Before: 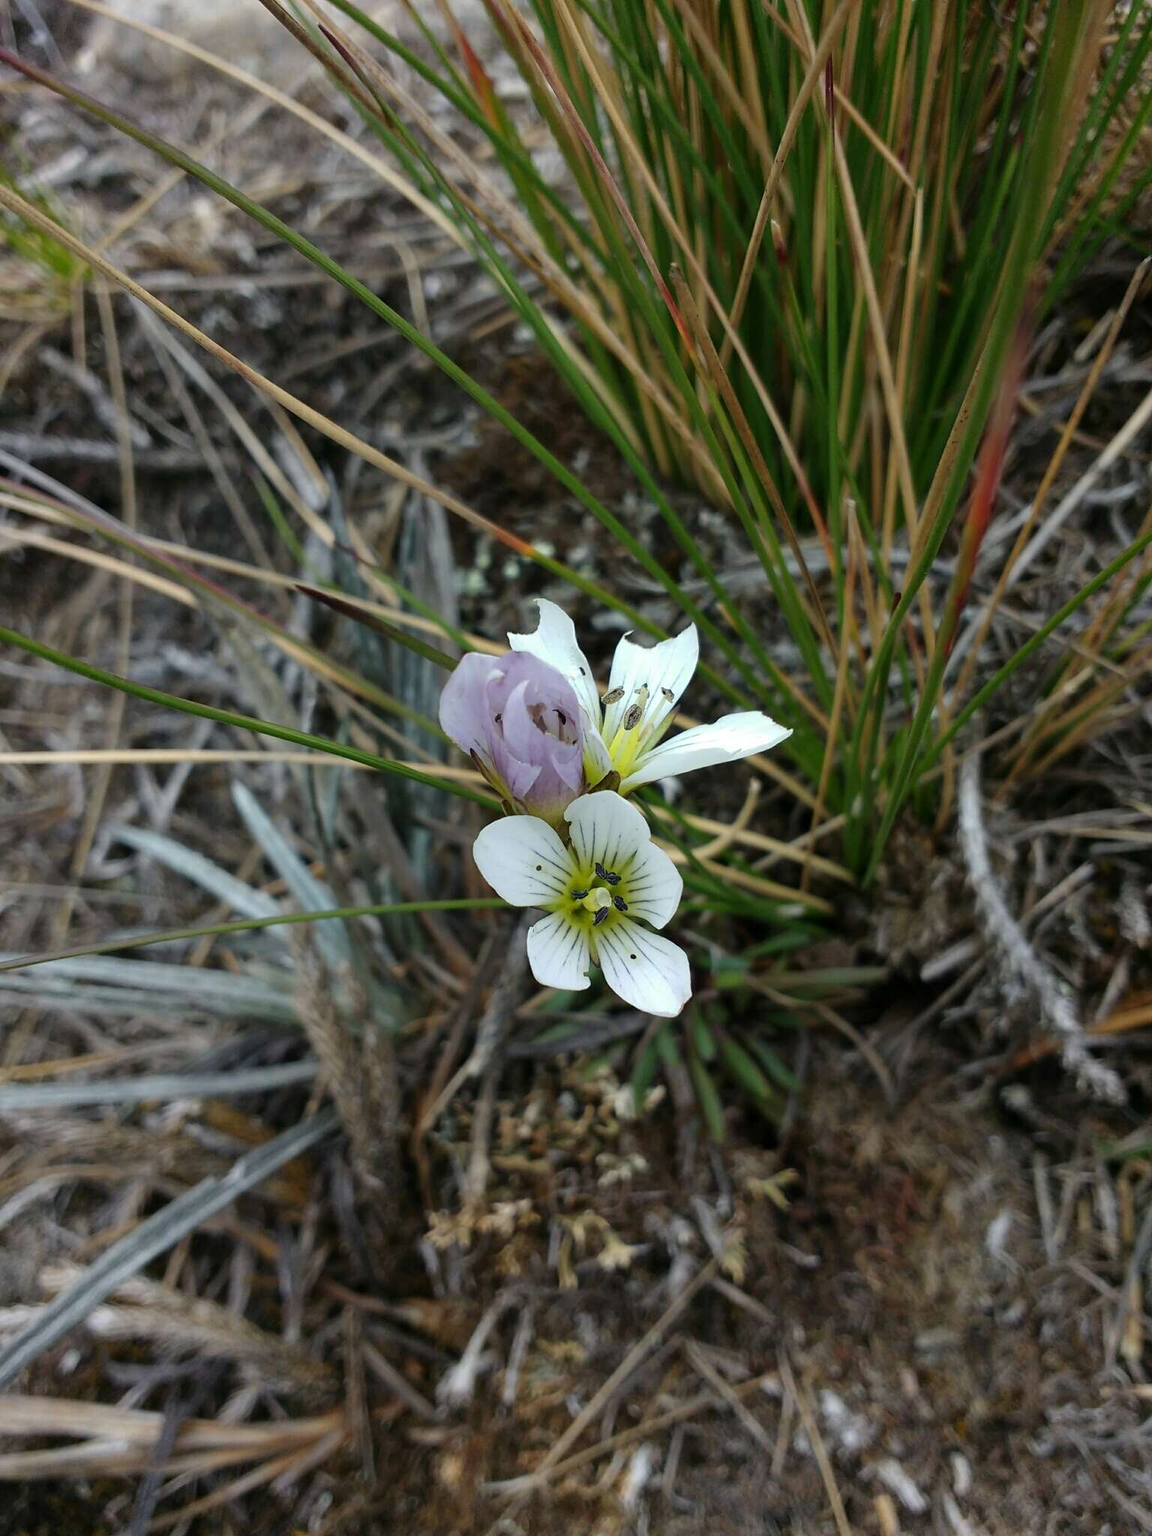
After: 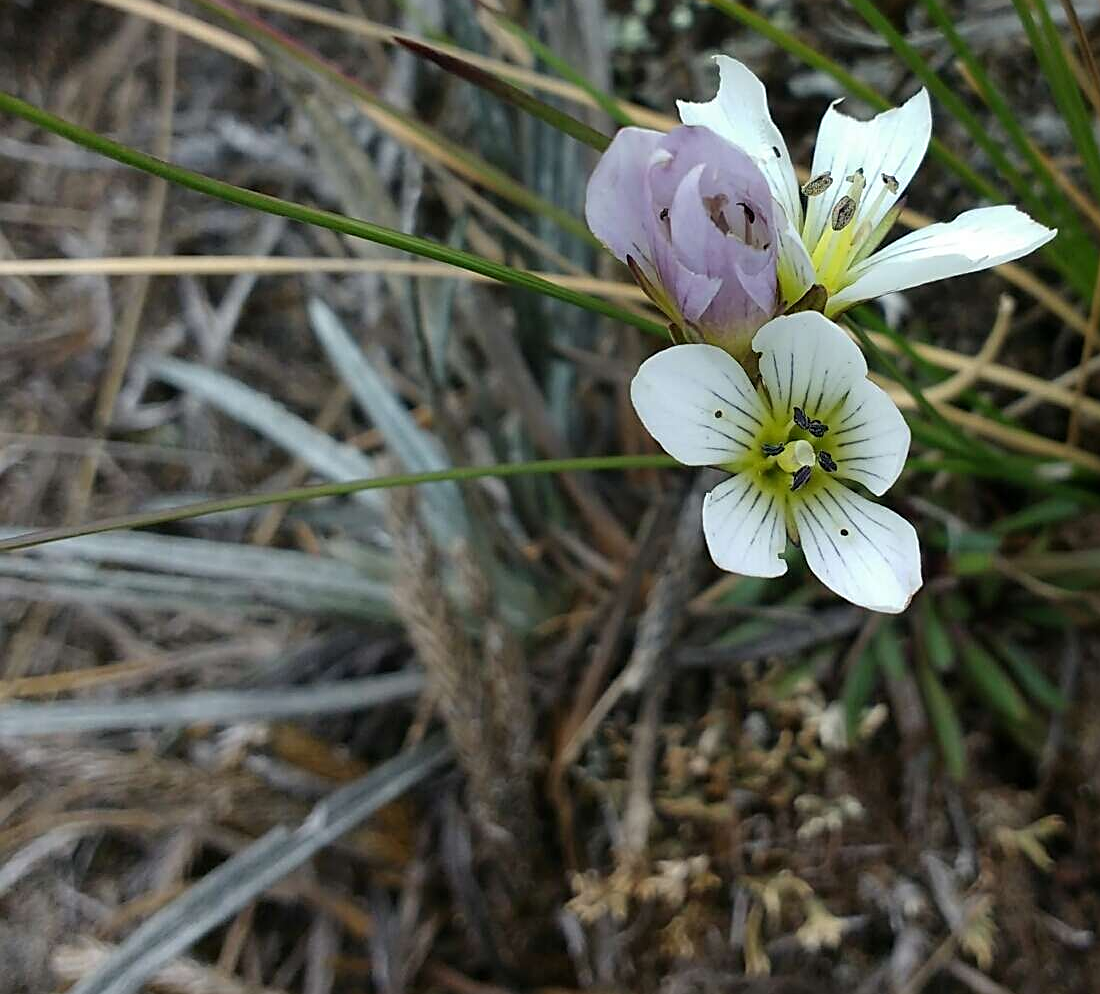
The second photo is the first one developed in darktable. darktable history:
crop: top 36.293%, right 28.38%, bottom 15.14%
sharpen: on, module defaults
